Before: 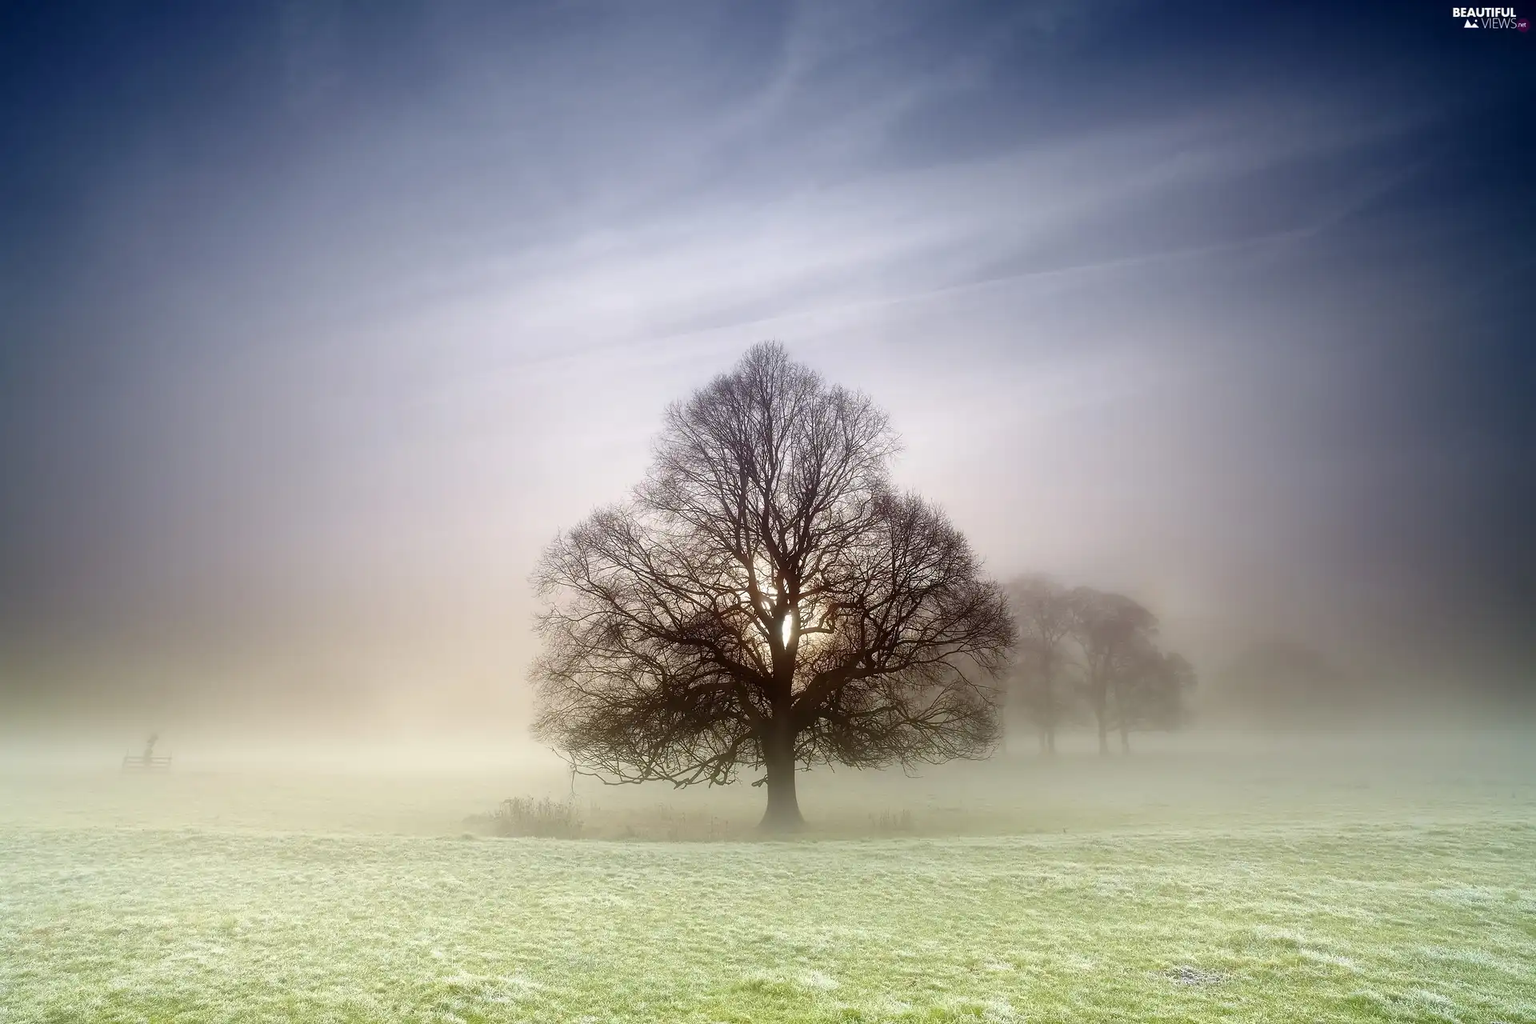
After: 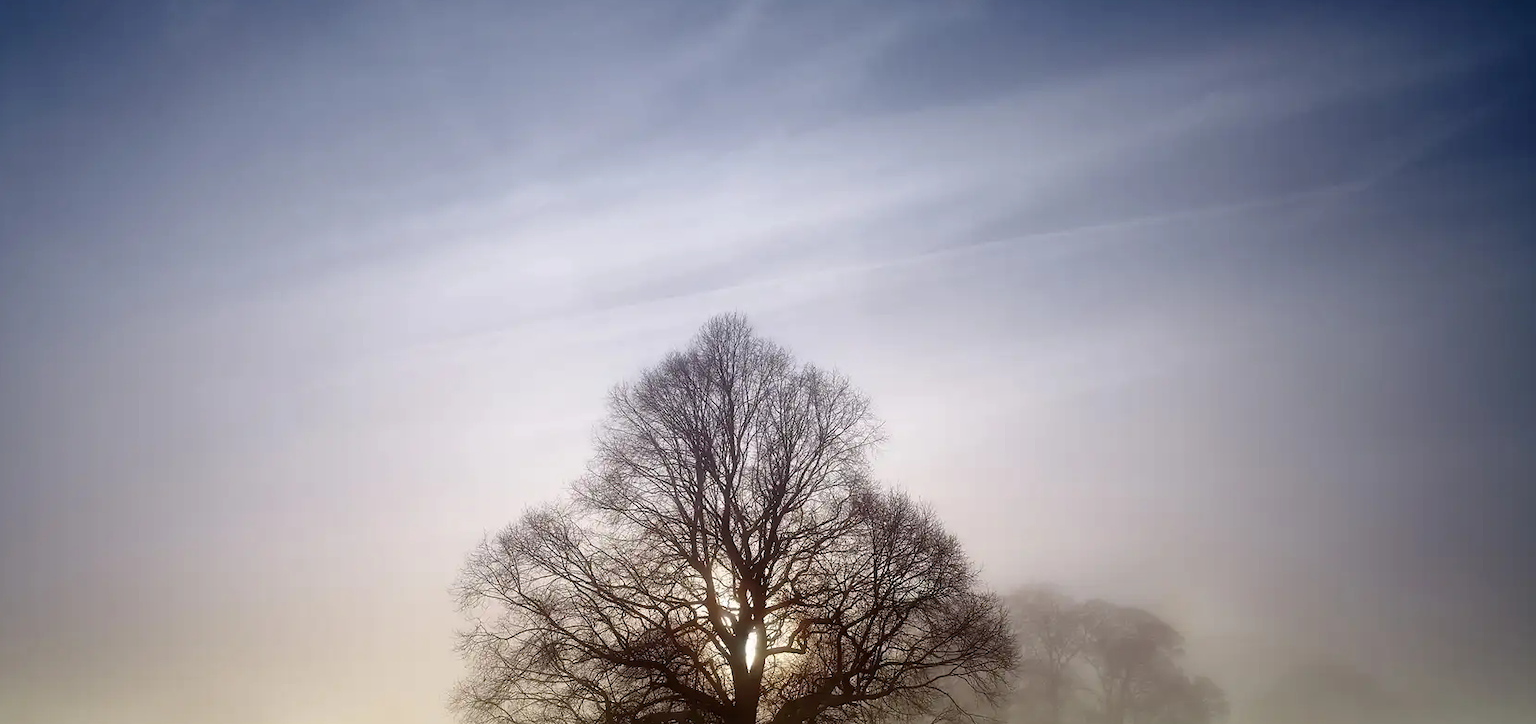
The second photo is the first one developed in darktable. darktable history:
crop and rotate: left 9.337%, top 7.115%, right 4.885%, bottom 32.241%
